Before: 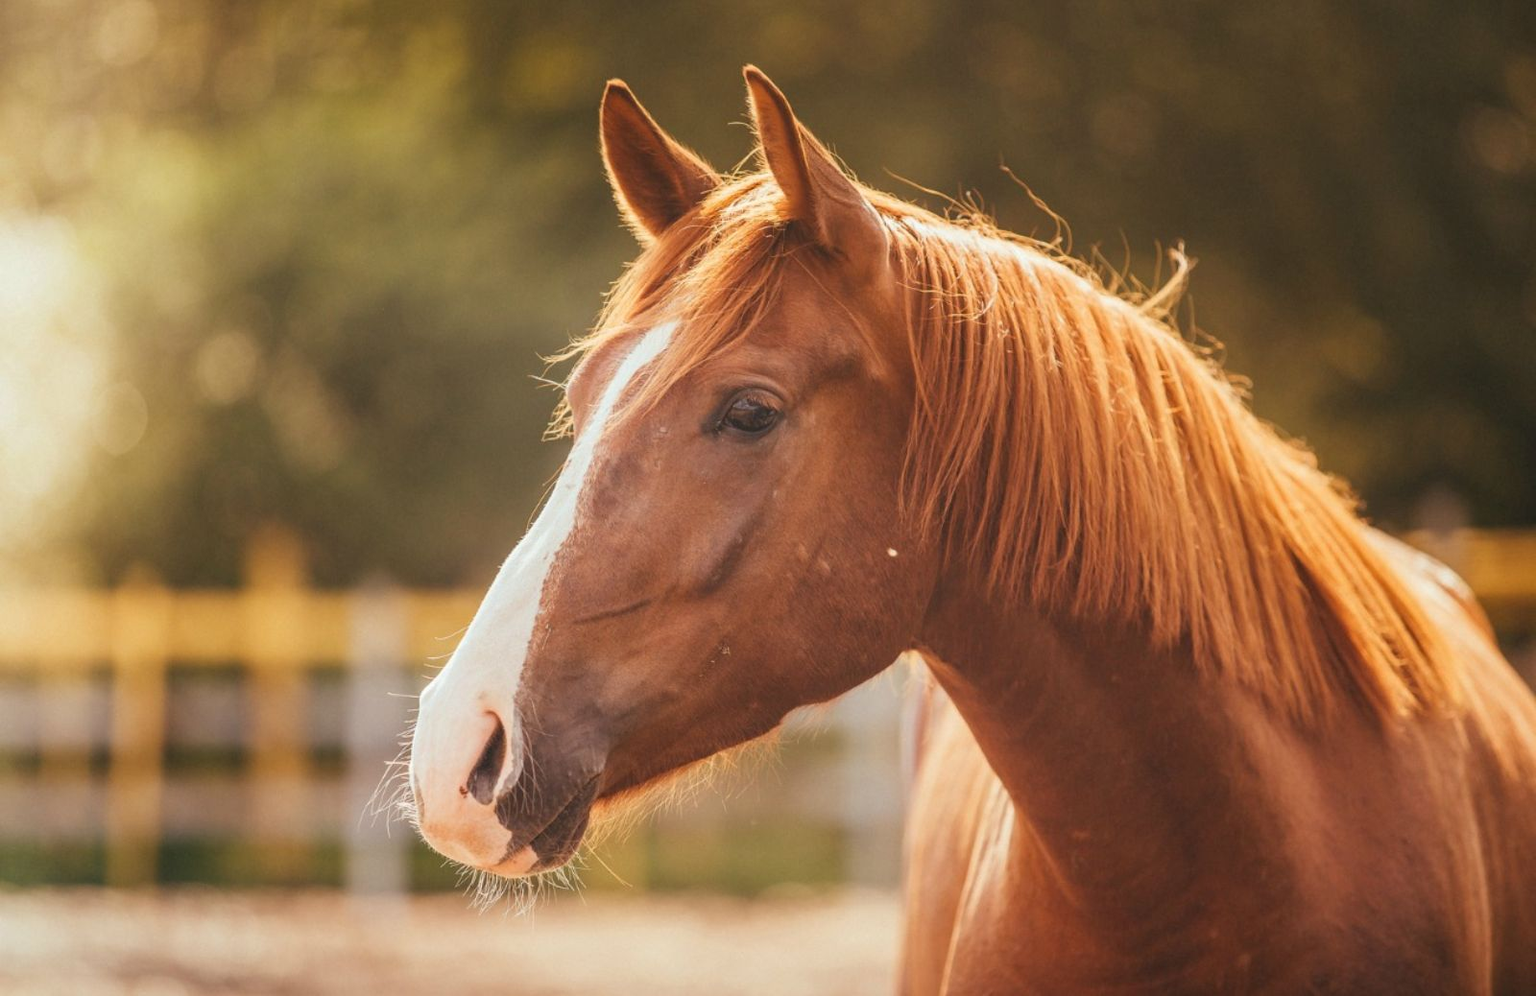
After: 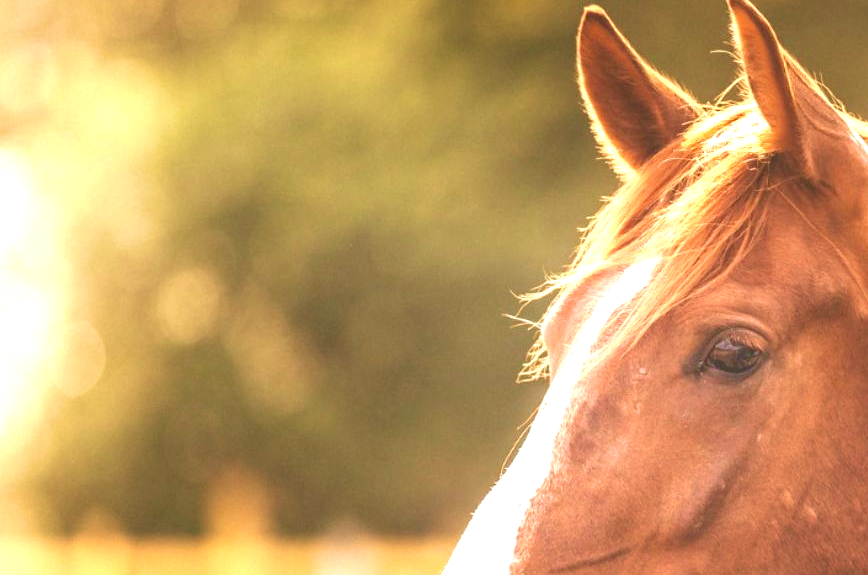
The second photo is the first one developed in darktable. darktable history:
exposure: black level correction 0, exposure 1 EV, compensate highlight preservation false
velvia: strength 40.49%
crop and rotate: left 3.062%, top 7.491%, right 42.676%, bottom 37.084%
